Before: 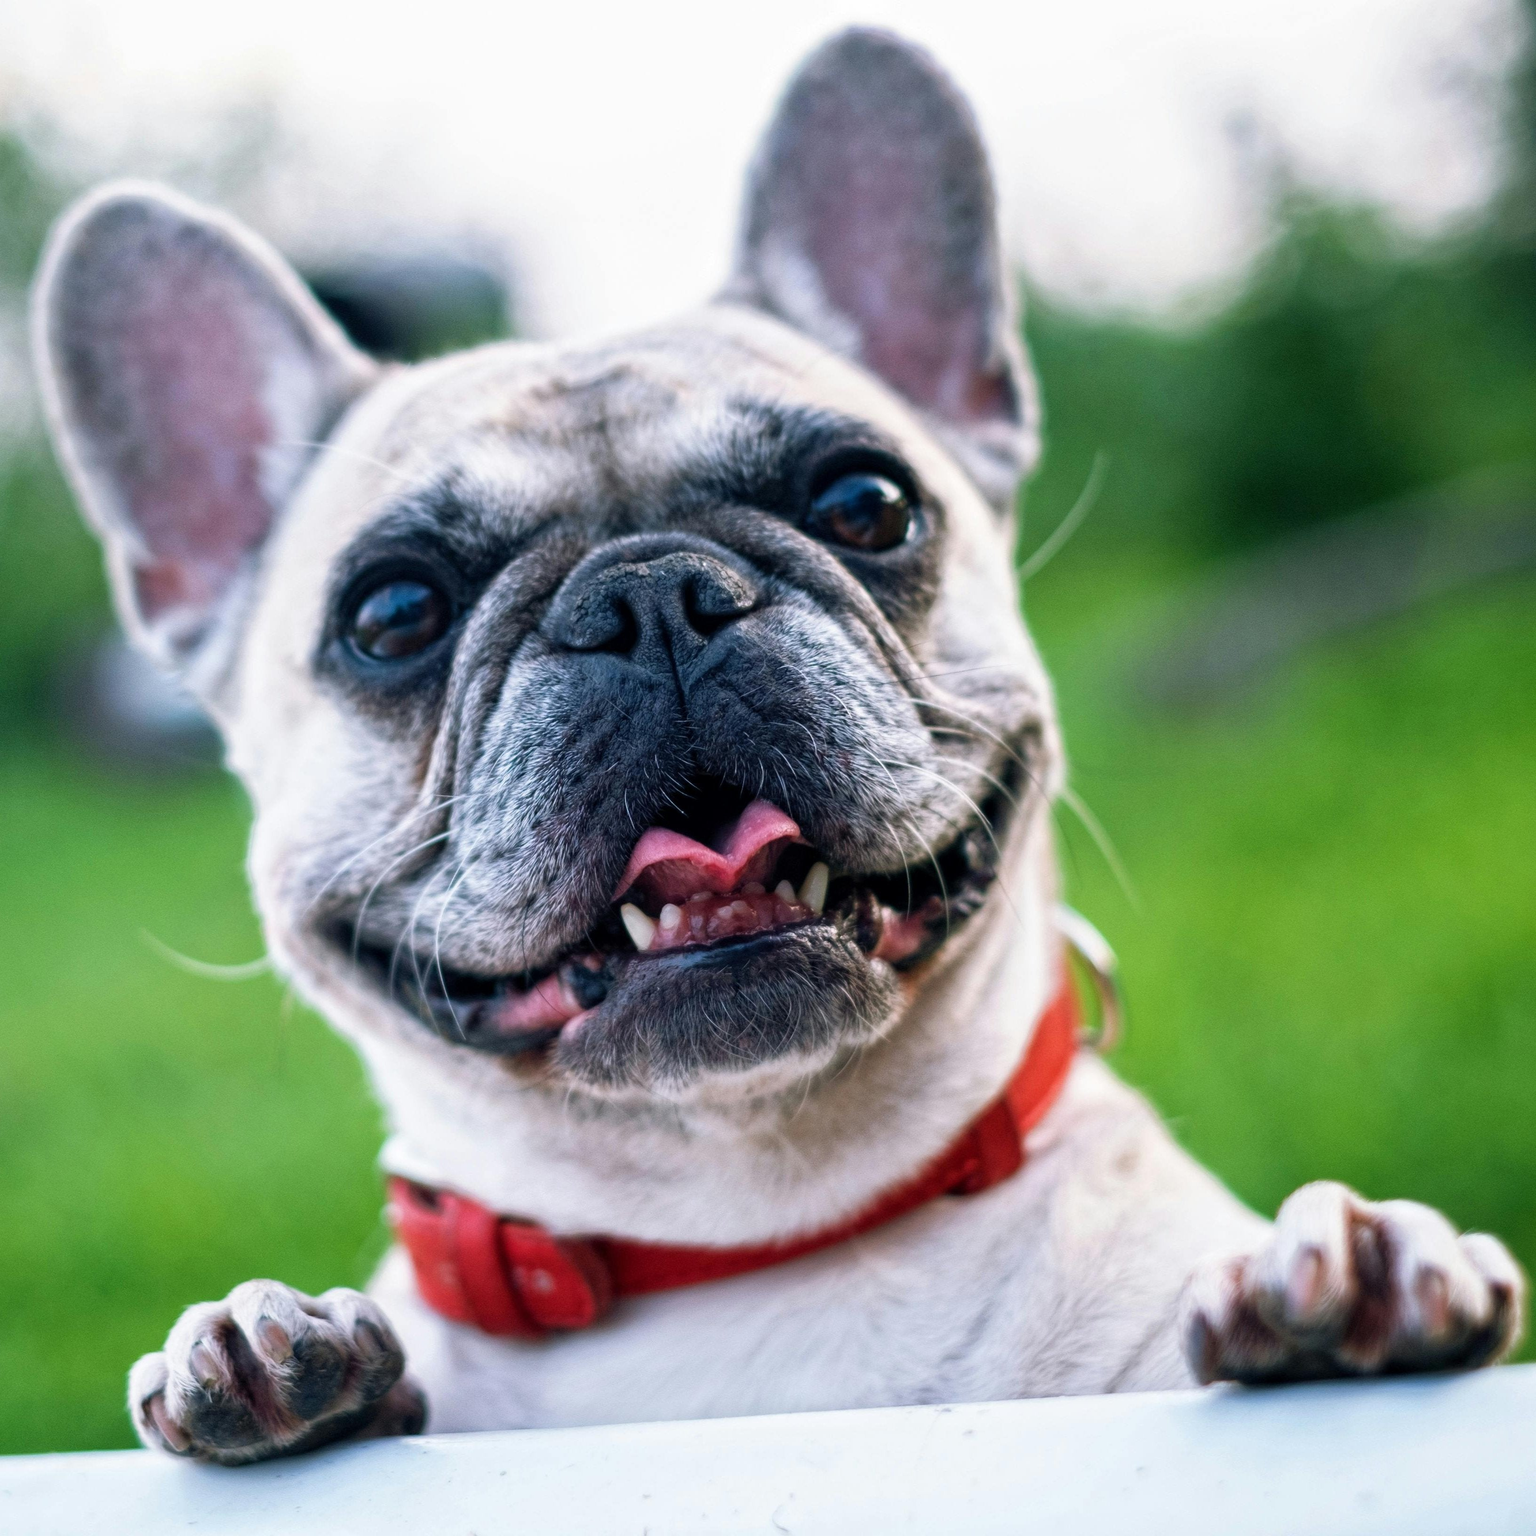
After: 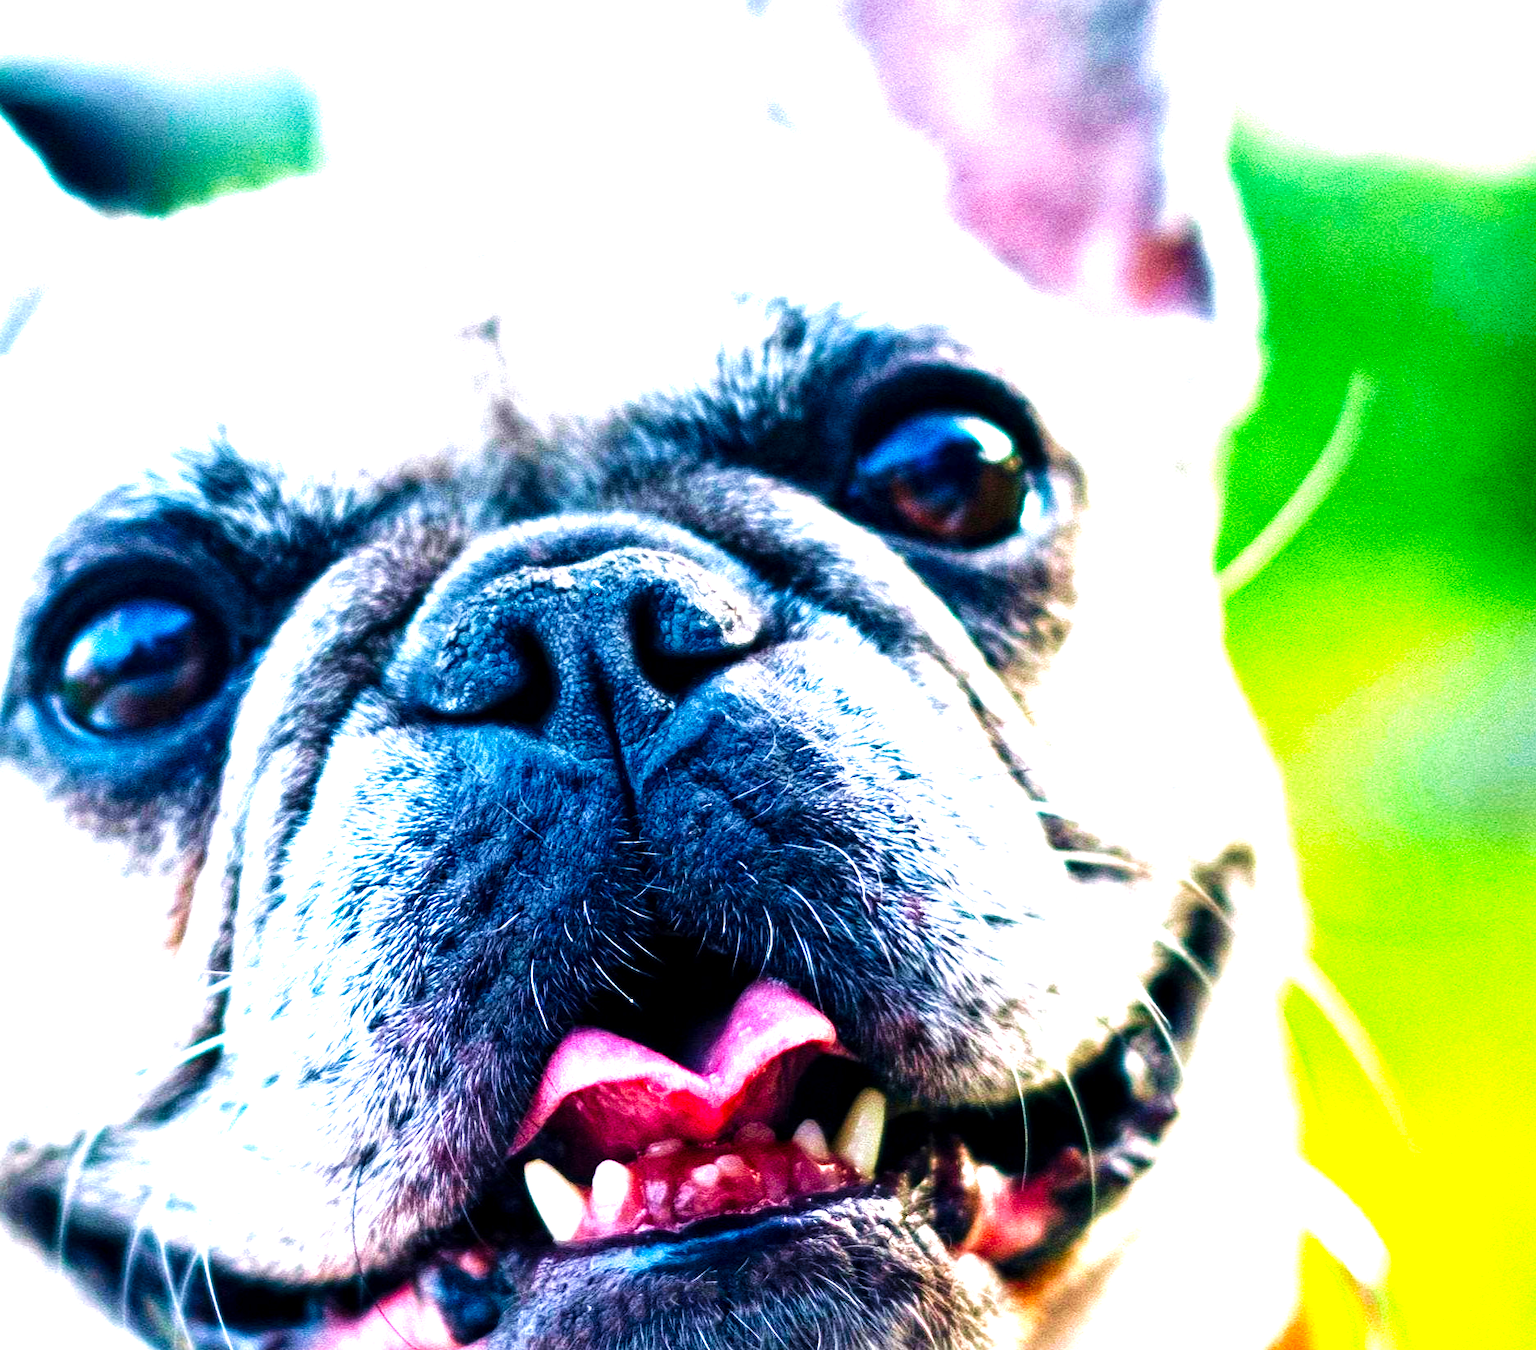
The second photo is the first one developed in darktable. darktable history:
color balance rgb: linear chroma grading › global chroma 8.789%, perceptual saturation grading › global saturation 30.065%, global vibrance 4.886%, contrast 3.002%
base curve: curves: ch0 [(0, 0) (0.018, 0.026) (0.143, 0.37) (0.33, 0.731) (0.458, 0.853) (0.735, 0.965) (0.905, 0.986) (1, 1)], preserve colors none
levels: levels [0, 0.374, 0.749]
local contrast: highlights 103%, shadows 99%, detail 120%, midtone range 0.2
crop: left 20.839%, top 15.5%, right 21.734%, bottom 34.008%
contrast brightness saturation: brightness -0.097
velvia: on, module defaults
